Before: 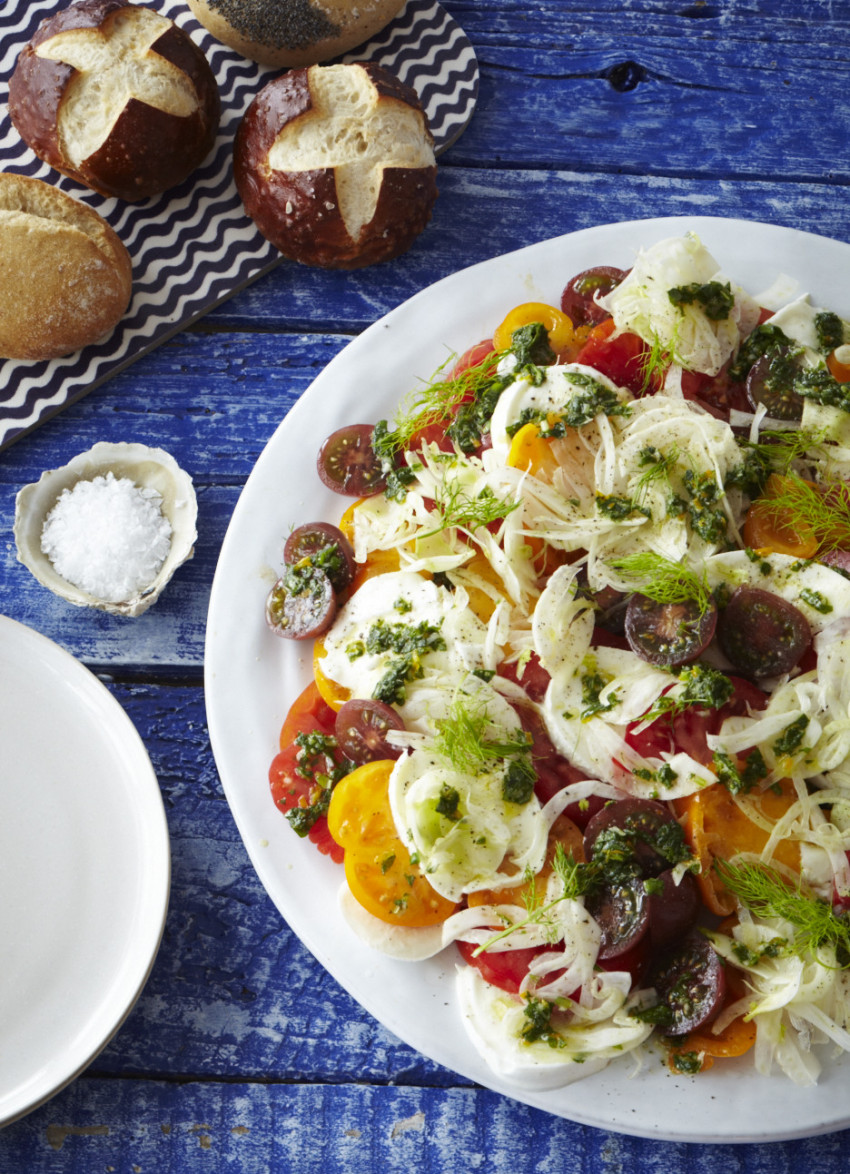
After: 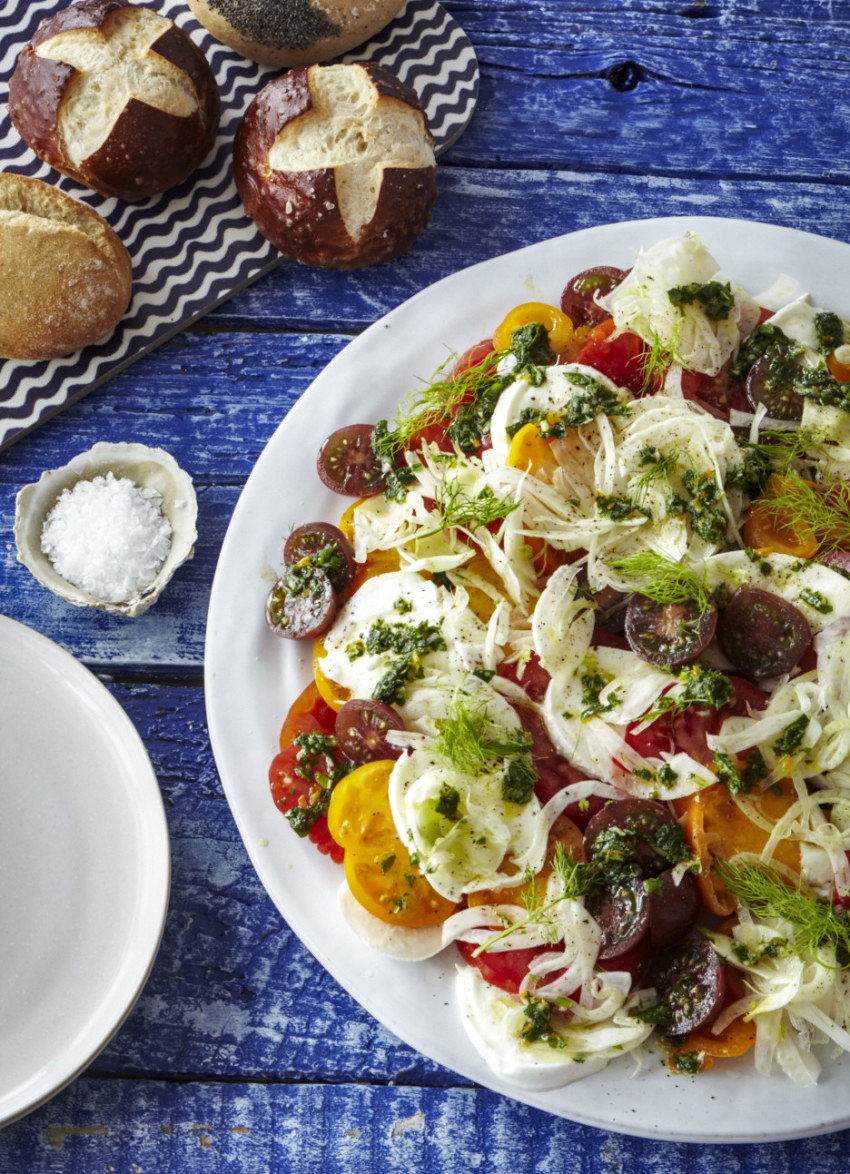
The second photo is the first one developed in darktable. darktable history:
shadows and highlights: shadows 58.78, highlights -60.36, soften with gaussian
local contrast: highlights 54%, shadows 52%, detail 130%, midtone range 0.453
